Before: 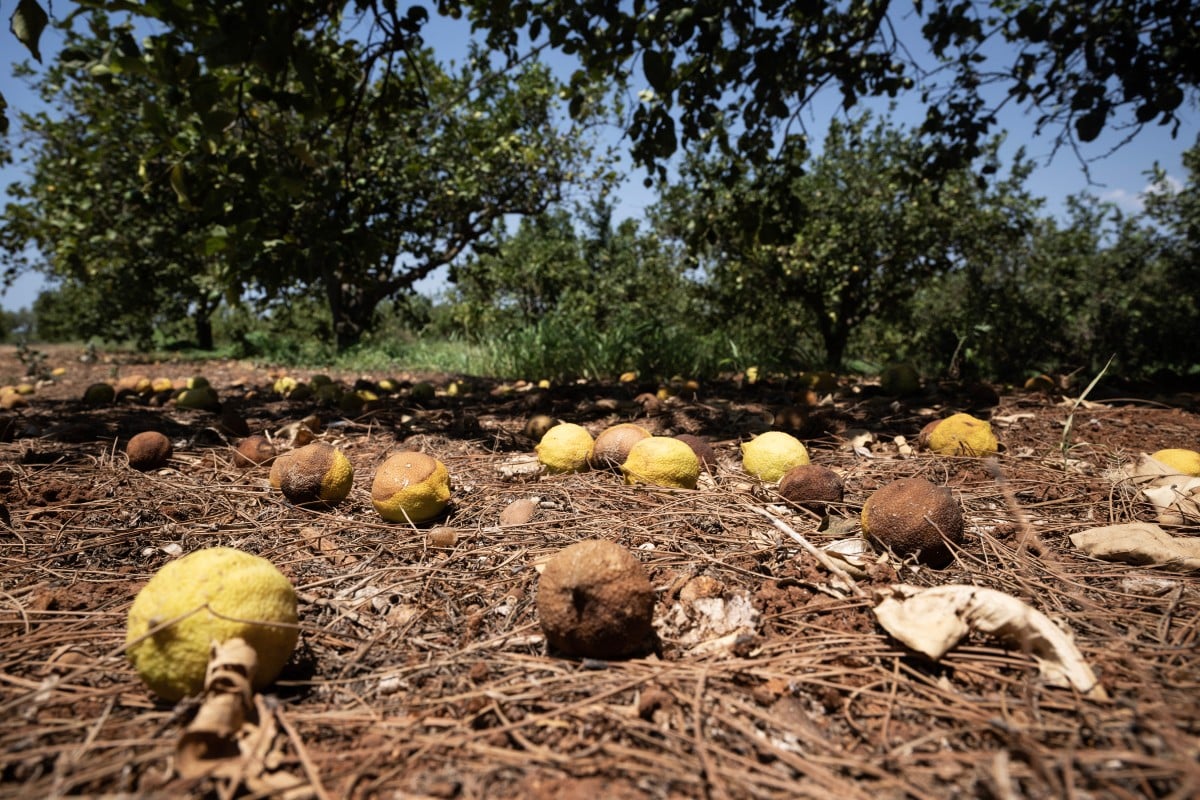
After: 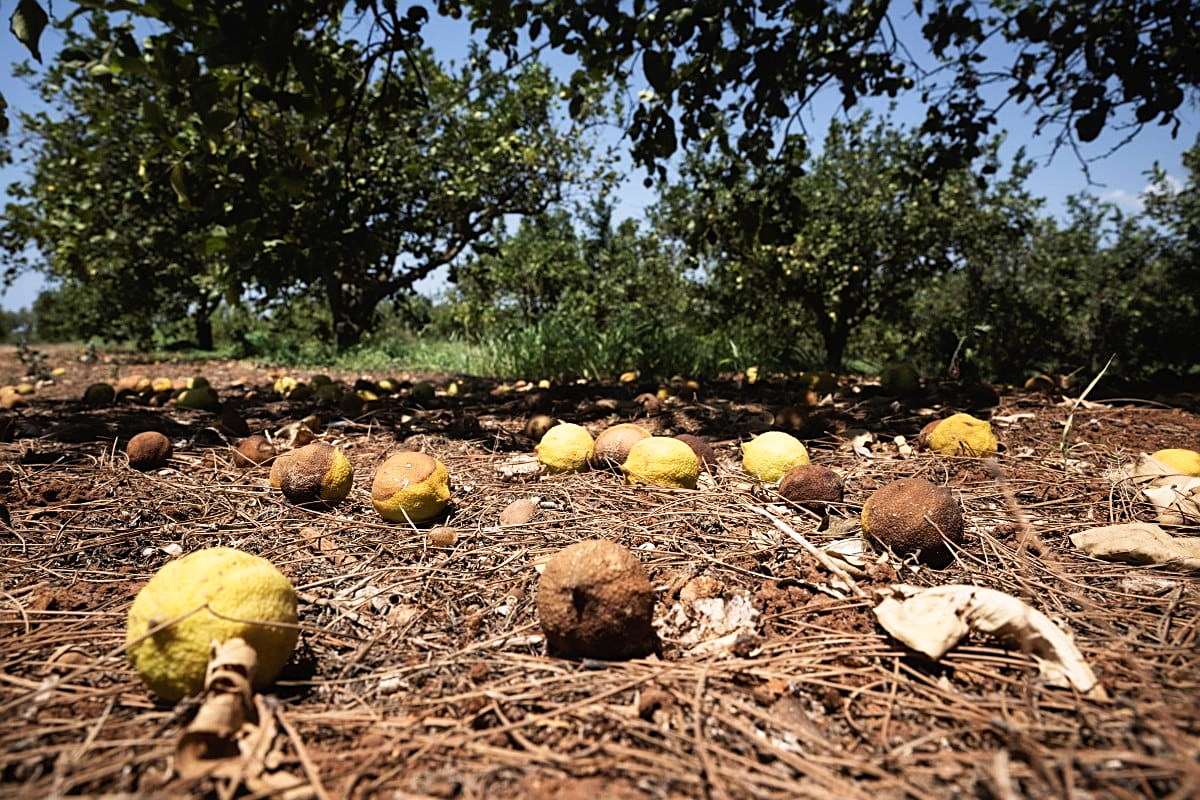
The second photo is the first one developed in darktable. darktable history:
sharpen: on, module defaults
tone curve: curves: ch0 [(0, 0) (0.003, 0.019) (0.011, 0.022) (0.025, 0.03) (0.044, 0.049) (0.069, 0.08) (0.1, 0.111) (0.136, 0.144) (0.177, 0.189) (0.224, 0.23) (0.277, 0.285) (0.335, 0.356) (0.399, 0.428) (0.468, 0.511) (0.543, 0.597) (0.623, 0.682) (0.709, 0.773) (0.801, 0.865) (0.898, 0.945) (1, 1)], preserve colors none
